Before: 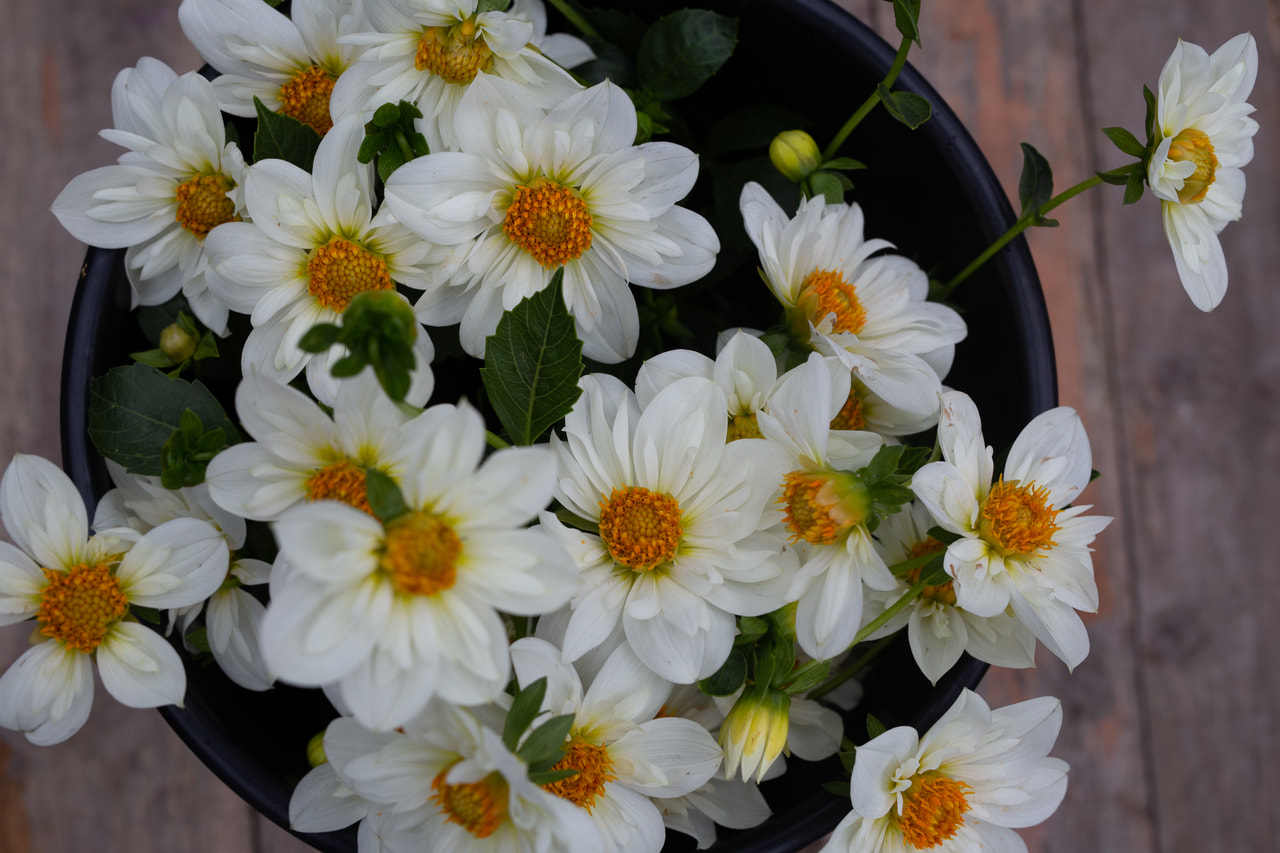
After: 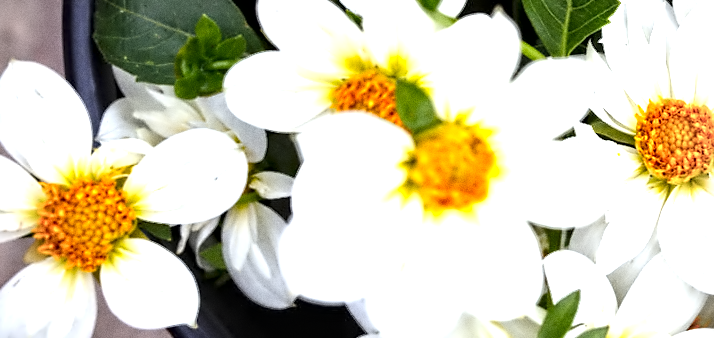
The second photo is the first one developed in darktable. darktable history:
grain: coarseness 0.09 ISO
rotate and perspective: rotation 0.679°, lens shift (horizontal) 0.136, crop left 0.009, crop right 0.991, crop top 0.078, crop bottom 0.95
contrast brightness saturation: contrast 0.04, saturation 0.16
exposure: exposure 2.207 EV, compensate highlight preservation false
crop: top 44.483%, right 43.593%, bottom 12.892%
contrast equalizer: octaves 7, y [[0.5, 0.542, 0.583, 0.625, 0.667, 0.708], [0.5 ×6], [0.5 ×6], [0, 0.033, 0.067, 0.1, 0.133, 0.167], [0, 0.05, 0.1, 0.15, 0.2, 0.25]]
vignetting: on, module defaults
